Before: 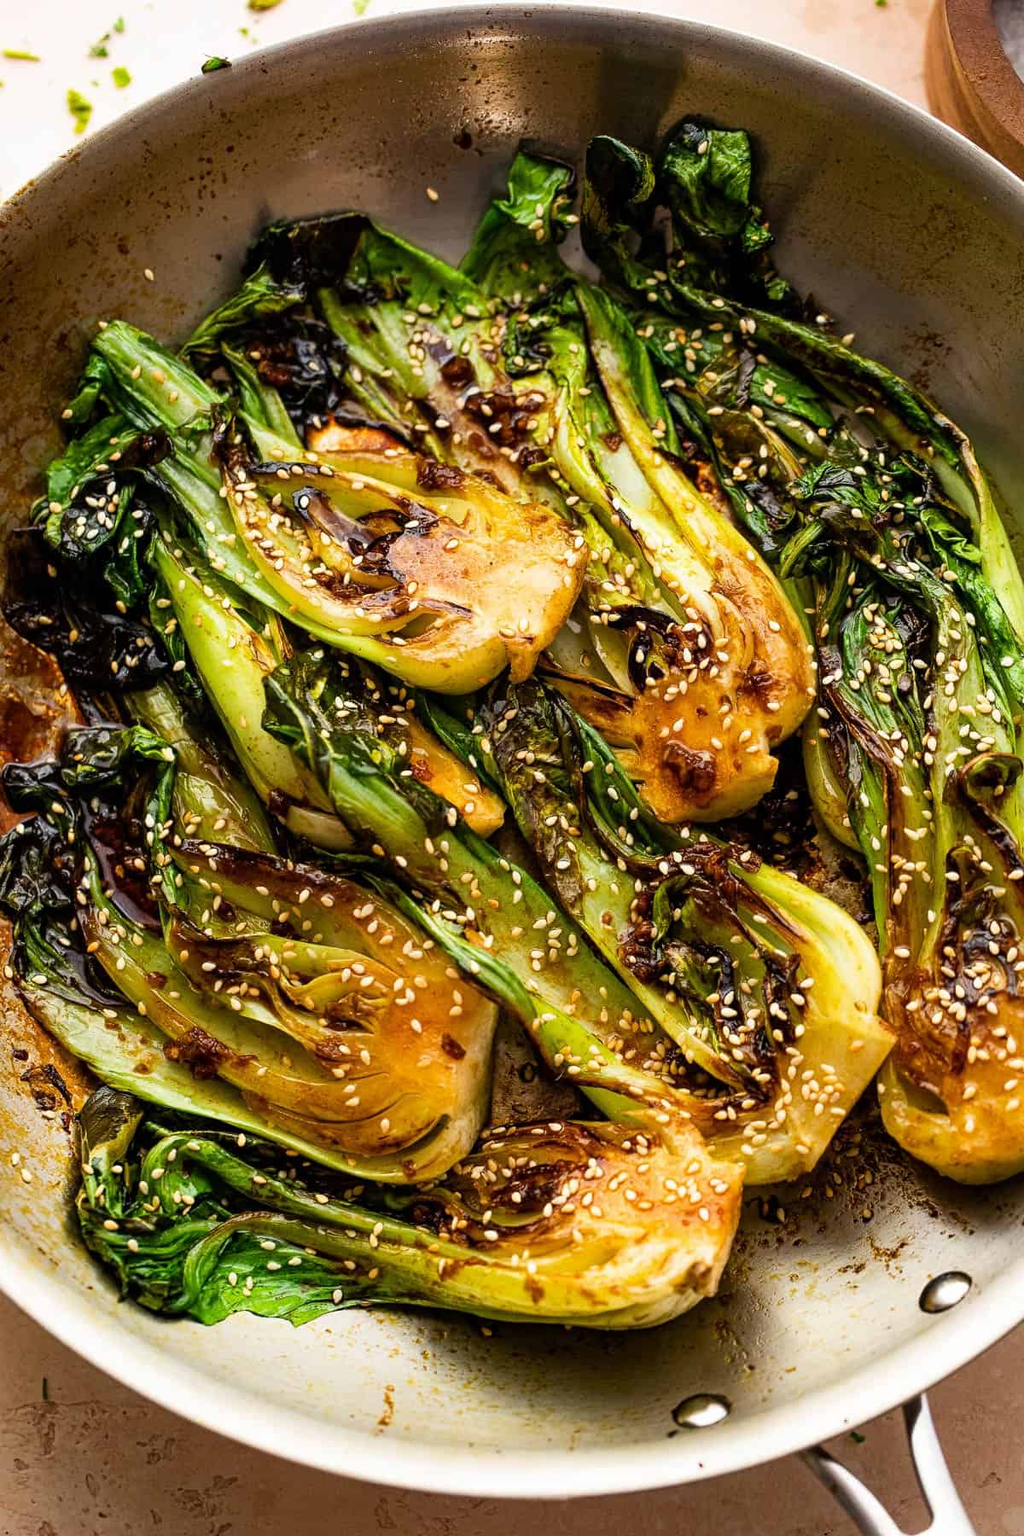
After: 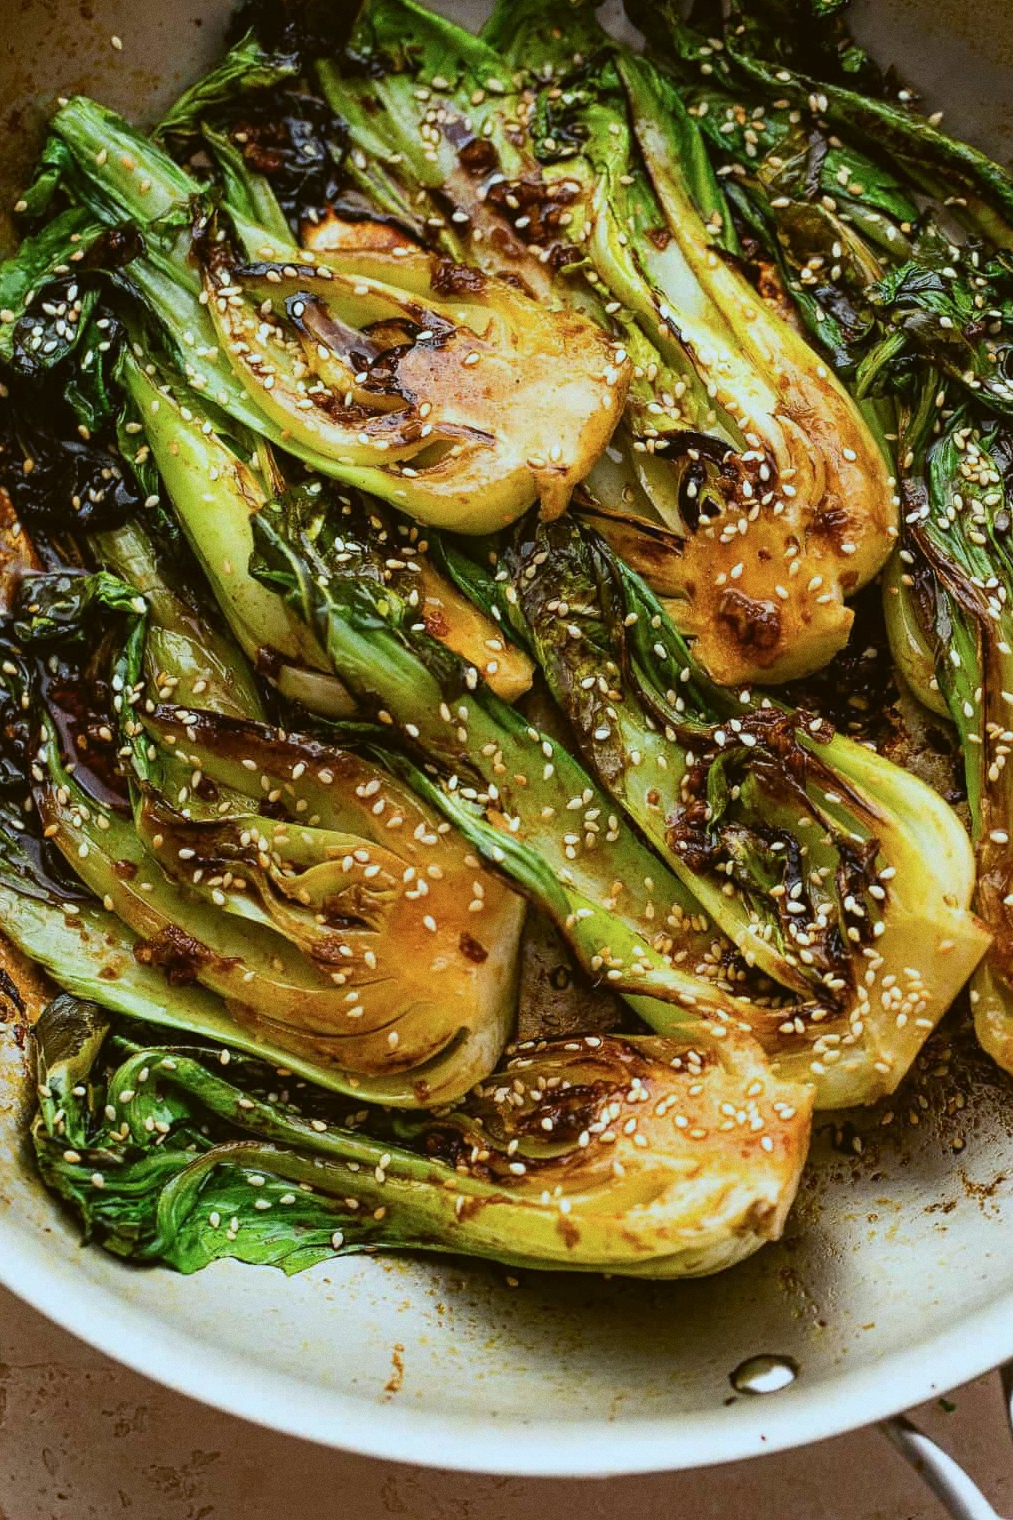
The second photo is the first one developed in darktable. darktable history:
grain: coarseness 0.09 ISO
exposure: exposure -0.21 EV, compensate highlight preservation false
color correction: highlights a* -4.18, highlights b* -10.81
color balance: lift [1.004, 1.002, 1.002, 0.998], gamma [1, 1.007, 1.002, 0.993], gain [1, 0.977, 1.013, 1.023], contrast -3.64%
crop and rotate: left 4.842%, top 15.51%, right 10.668%
